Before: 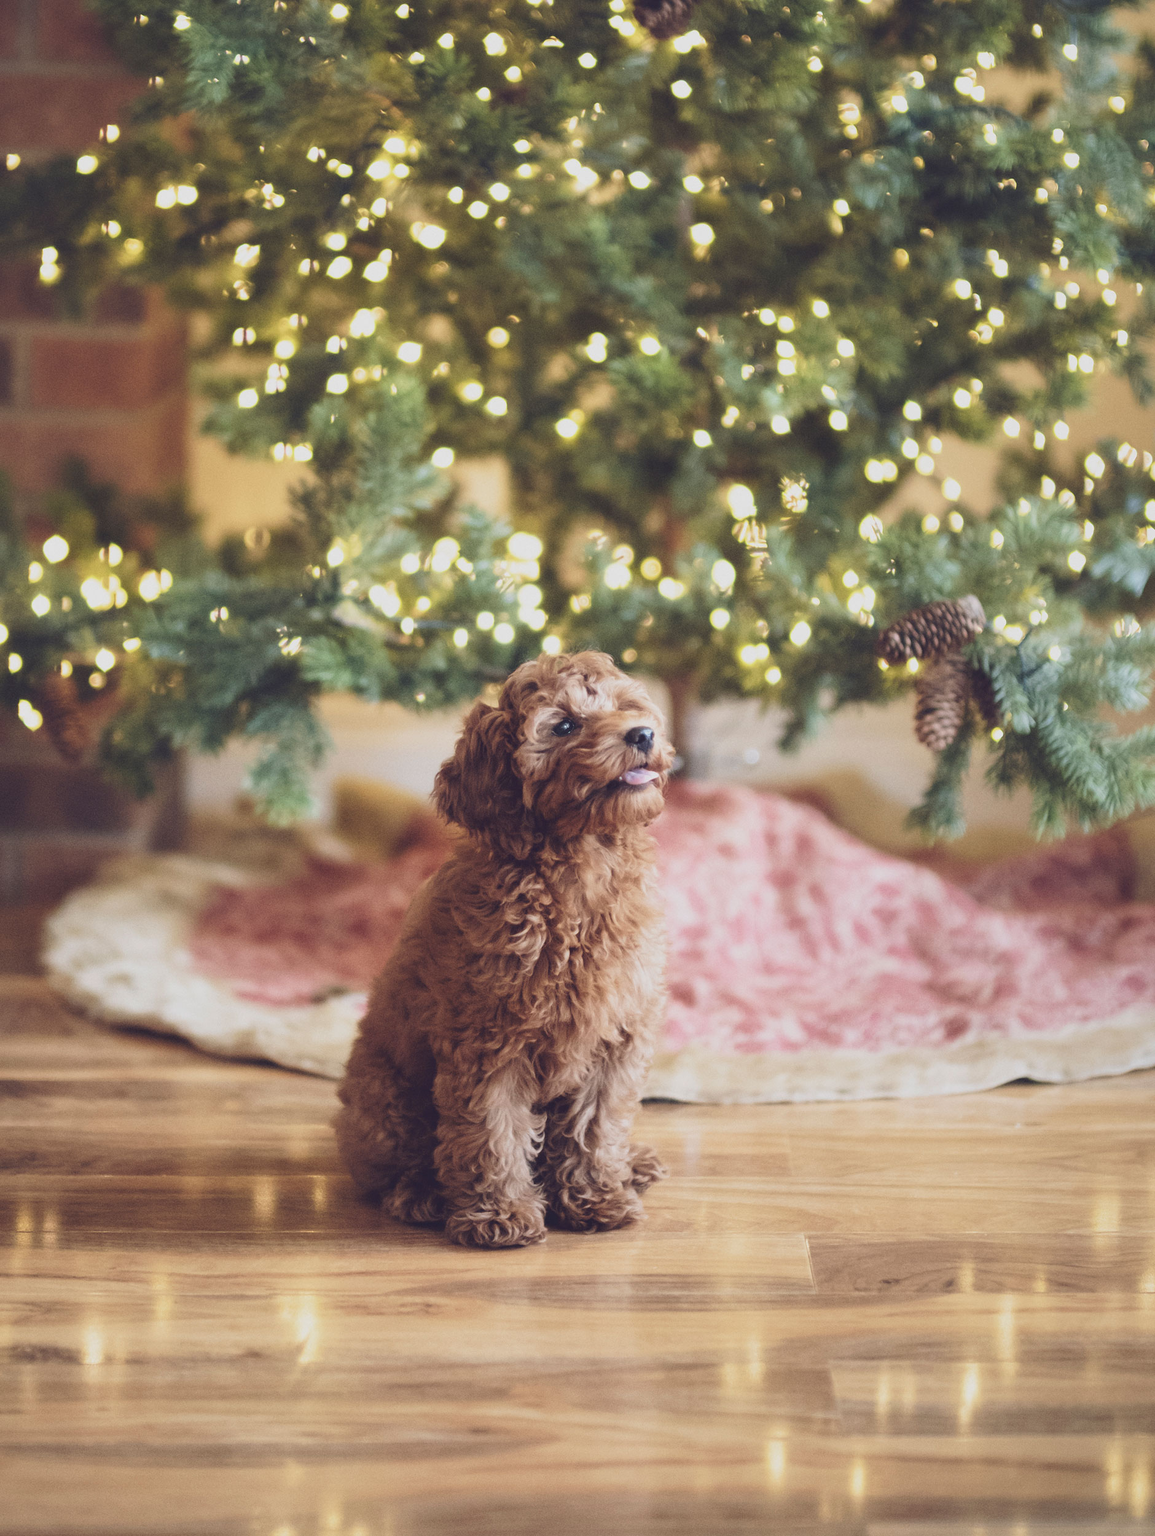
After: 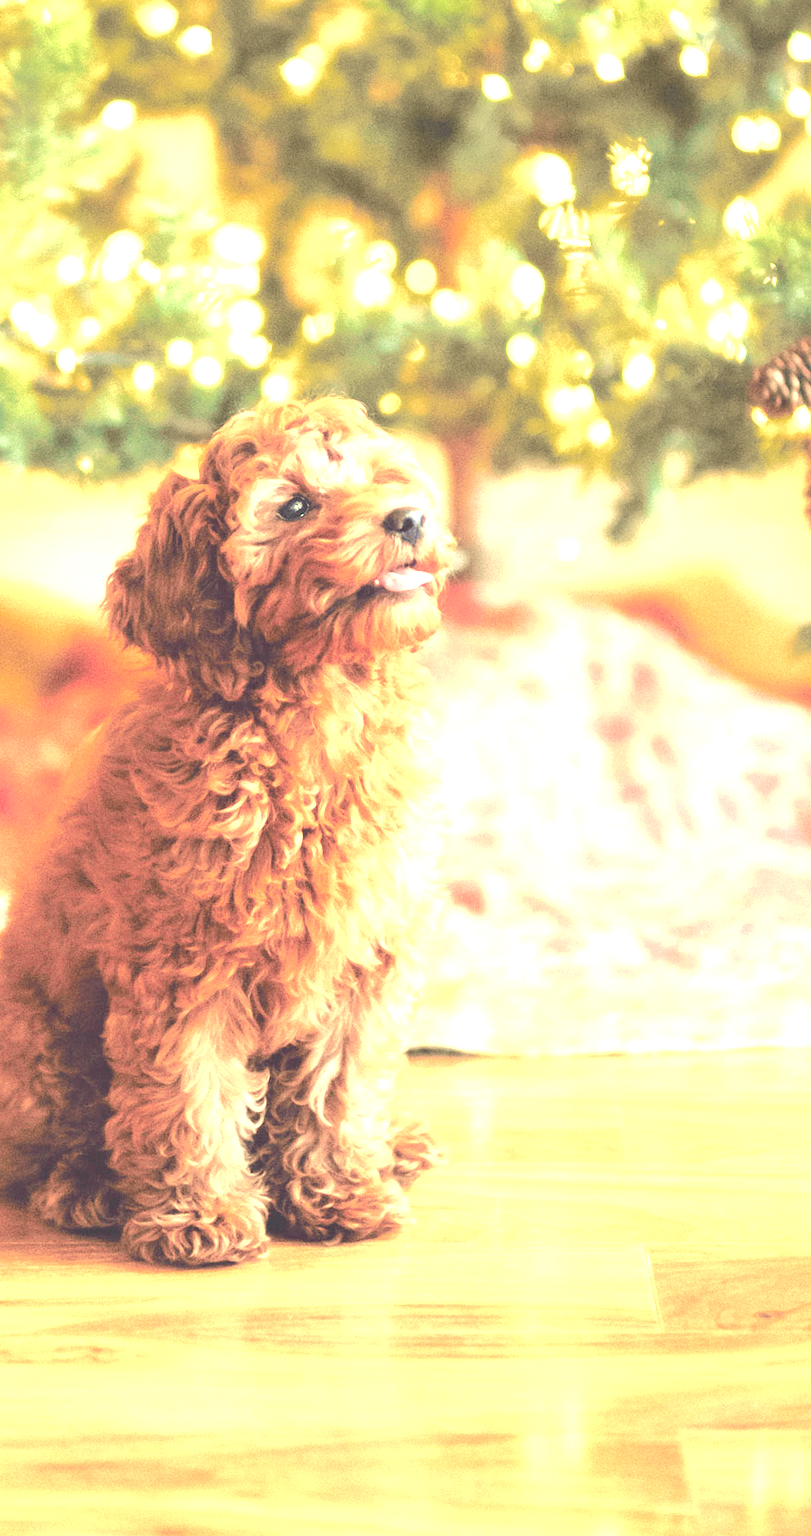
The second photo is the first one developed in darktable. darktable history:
white balance: red 1.08, blue 0.791
tone curve: curves: ch0 [(0, 0.023) (0.037, 0.04) (0.131, 0.128) (0.304, 0.331) (0.504, 0.584) (0.616, 0.687) (0.704, 0.764) (0.808, 0.823) (1, 1)]; ch1 [(0, 0) (0.301, 0.3) (0.477, 0.472) (0.493, 0.497) (0.508, 0.501) (0.544, 0.541) (0.563, 0.565) (0.626, 0.66) (0.721, 0.776) (1, 1)]; ch2 [(0, 0) (0.249, 0.216) (0.349, 0.343) (0.424, 0.442) (0.476, 0.483) (0.502, 0.5) (0.517, 0.519) (0.532, 0.553) (0.569, 0.587) (0.634, 0.628) (0.706, 0.729) (0.828, 0.742) (1, 0.9)], color space Lab, independent channels, preserve colors none
crop: left 31.379%, top 24.658%, right 20.326%, bottom 6.628%
exposure: black level correction 0, exposure 1.625 EV, compensate exposure bias true, compensate highlight preservation false
